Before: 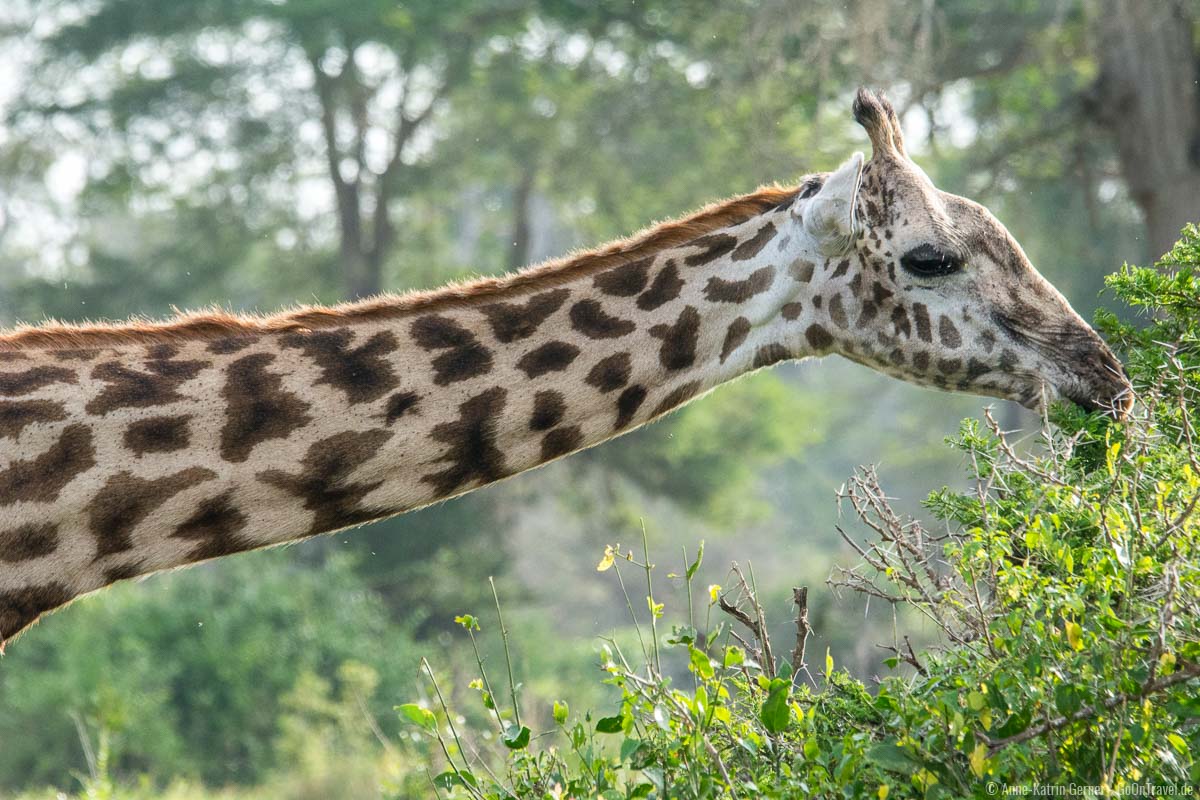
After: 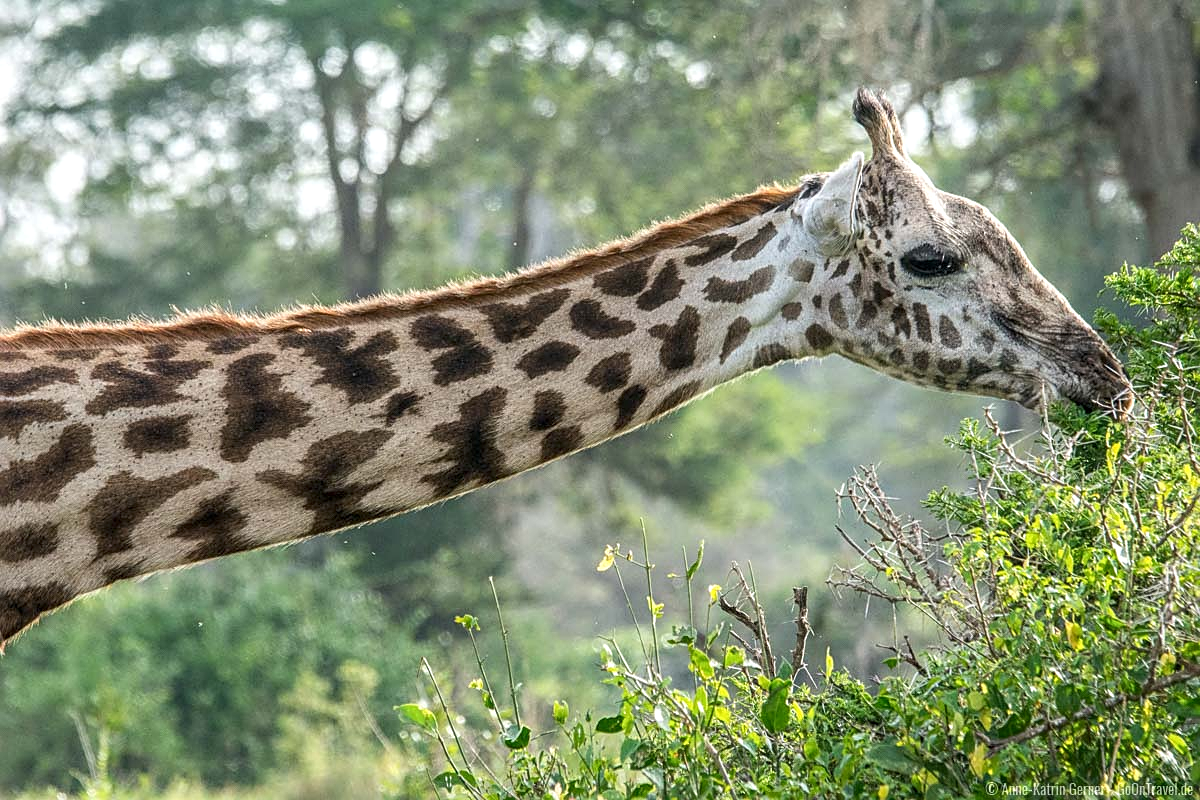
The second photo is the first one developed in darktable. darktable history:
sharpen: amount 0.495
local contrast: on, module defaults
